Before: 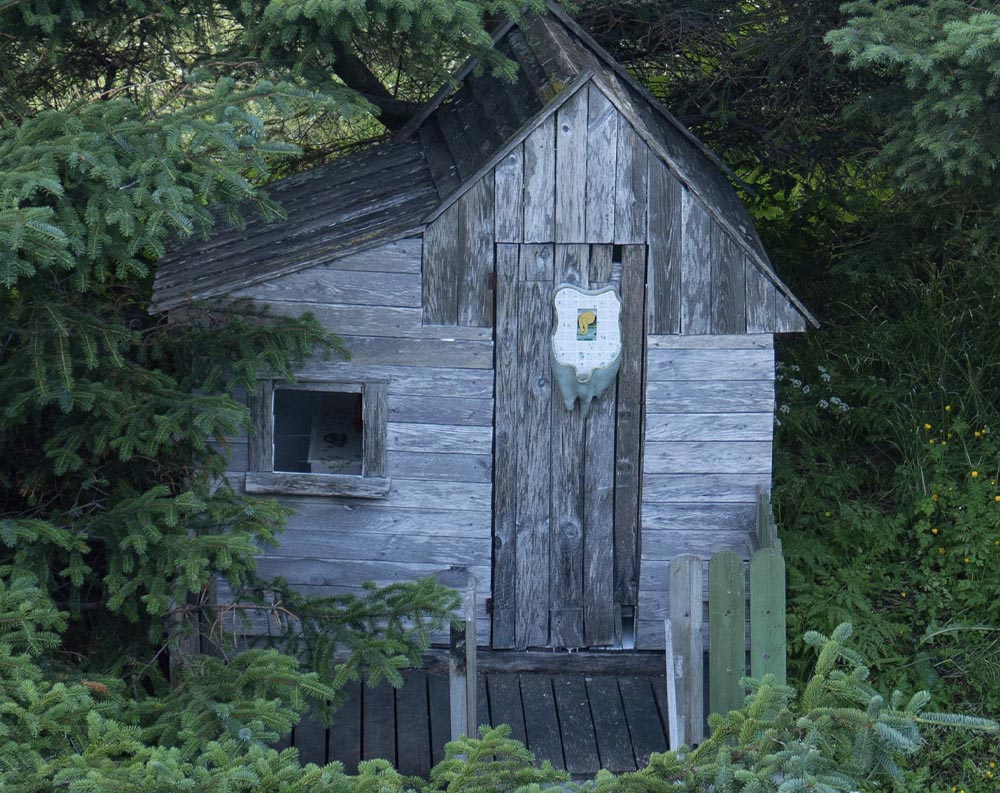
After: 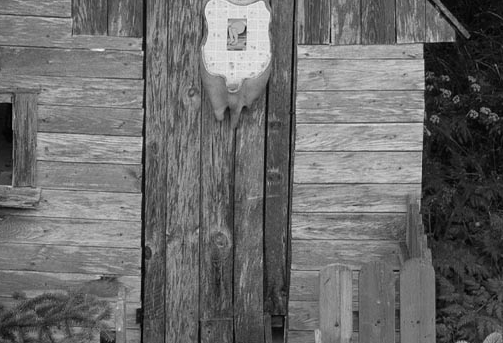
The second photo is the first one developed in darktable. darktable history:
monochrome: on, module defaults
crop: left 35.03%, top 36.625%, right 14.663%, bottom 20.057%
tone equalizer: on, module defaults
